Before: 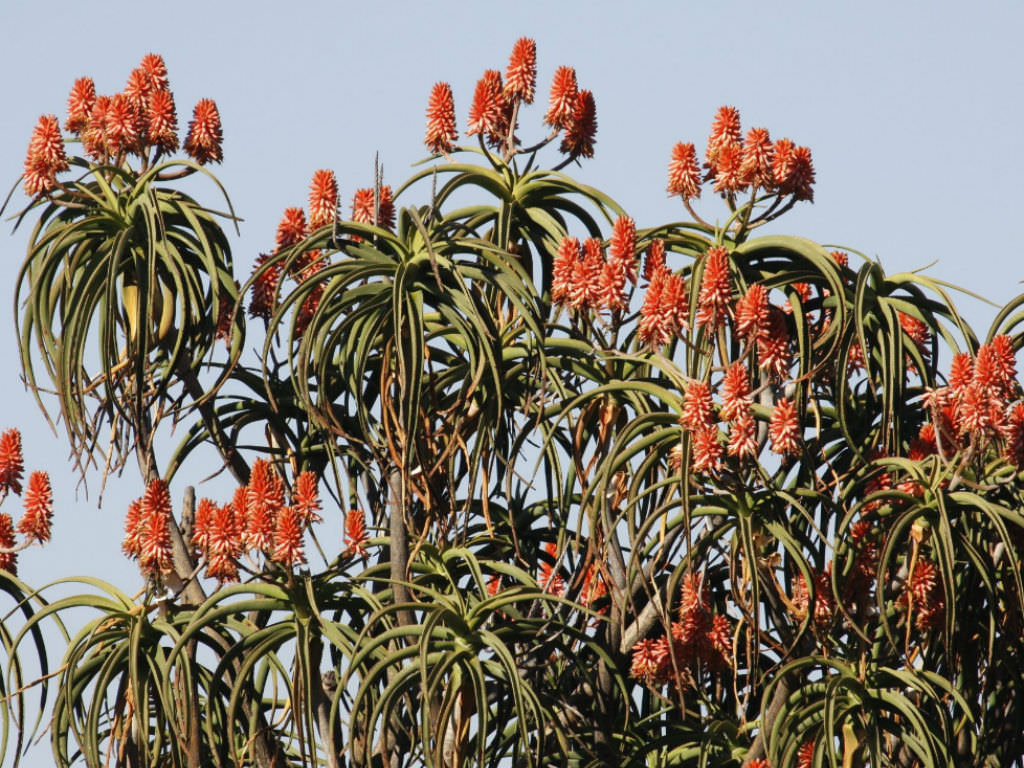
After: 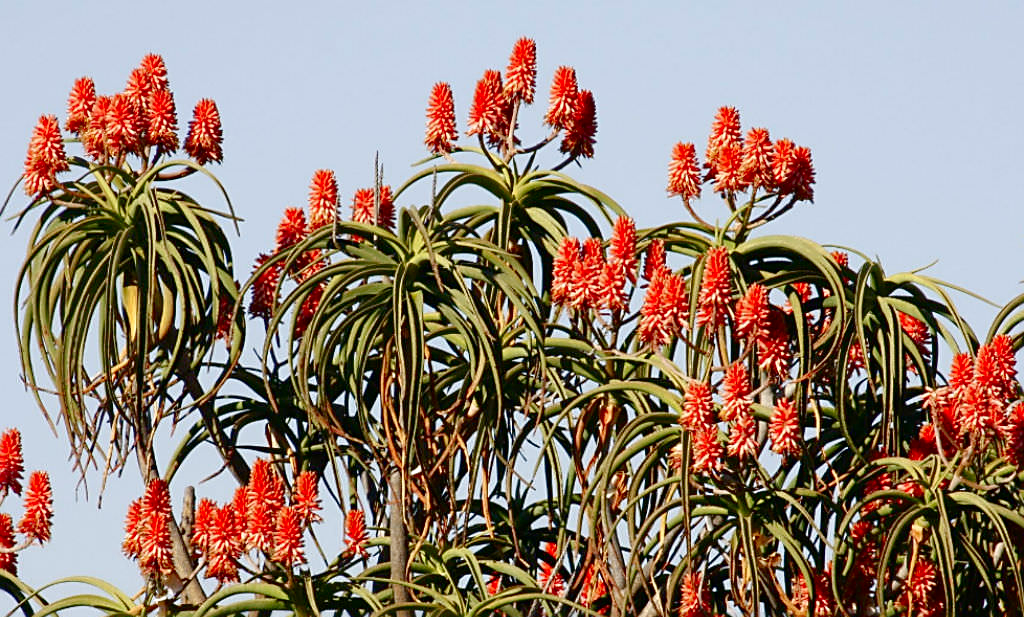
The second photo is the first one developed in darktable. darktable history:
contrast brightness saturation: contrast 0.2, brightness -0.11, saturation 0.1
sharpen: on, module defaults
tone curve: curves: ch0 [(0, 0) (0.004, 0.008) (0.077, 0.156) (0.169, 0.29) (0.774, 0.774) (1, 1)], color space Lab, linked channels, preserve colors none
crop: bottom 19.644%
